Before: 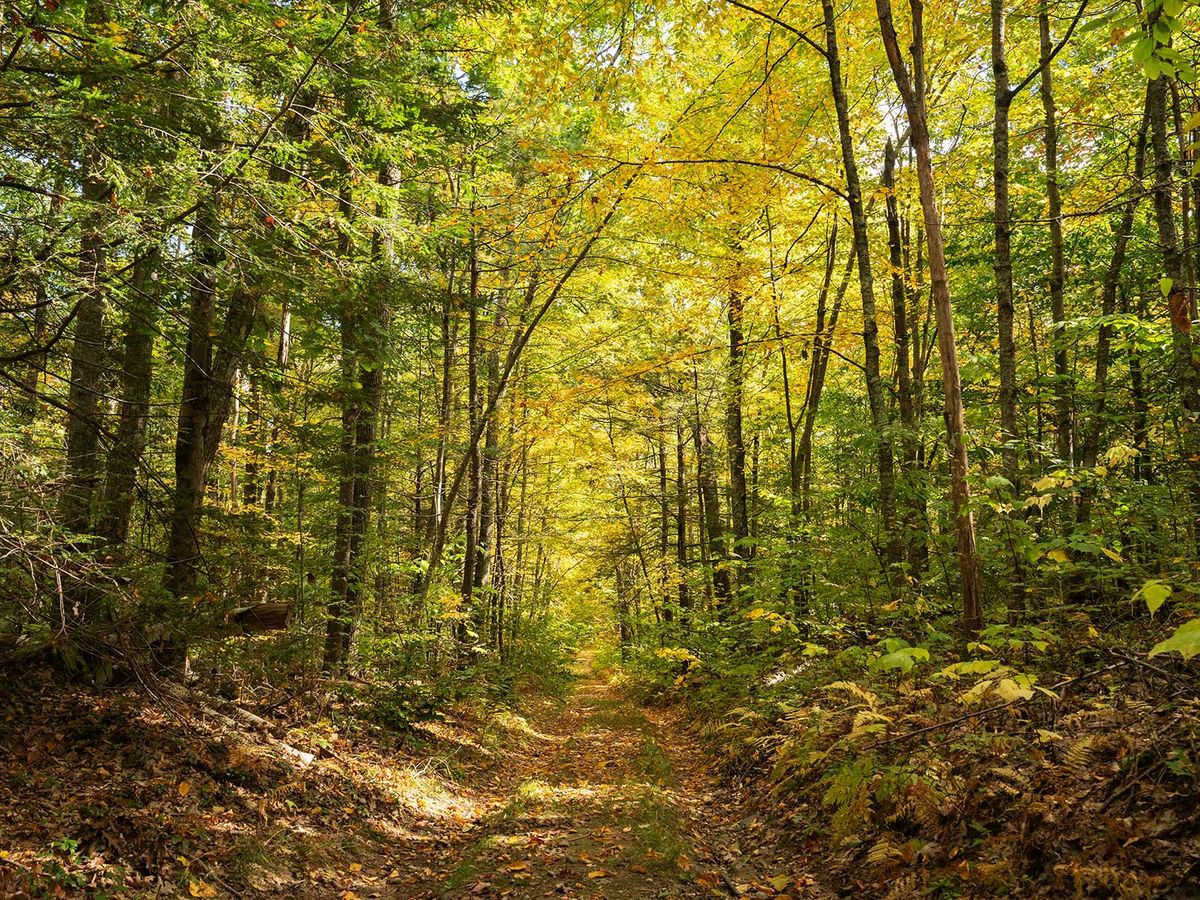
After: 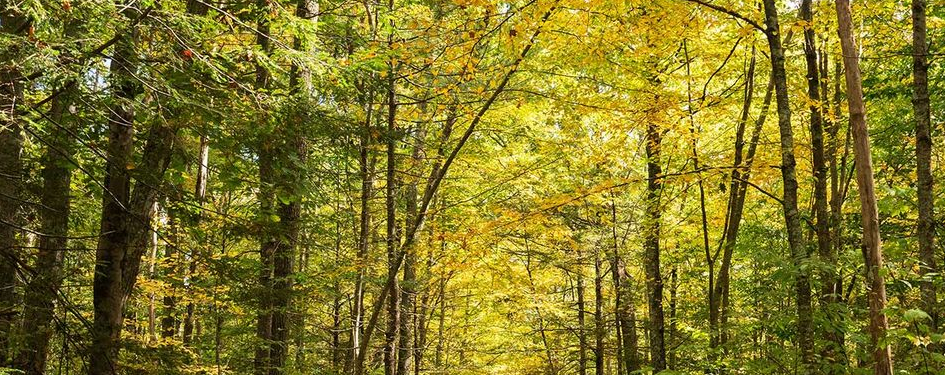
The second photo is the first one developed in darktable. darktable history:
exposure: compensate highlight preservation false
crop: left 6.84%, top 18.611%, right 14.333%, bottom 39.657%
